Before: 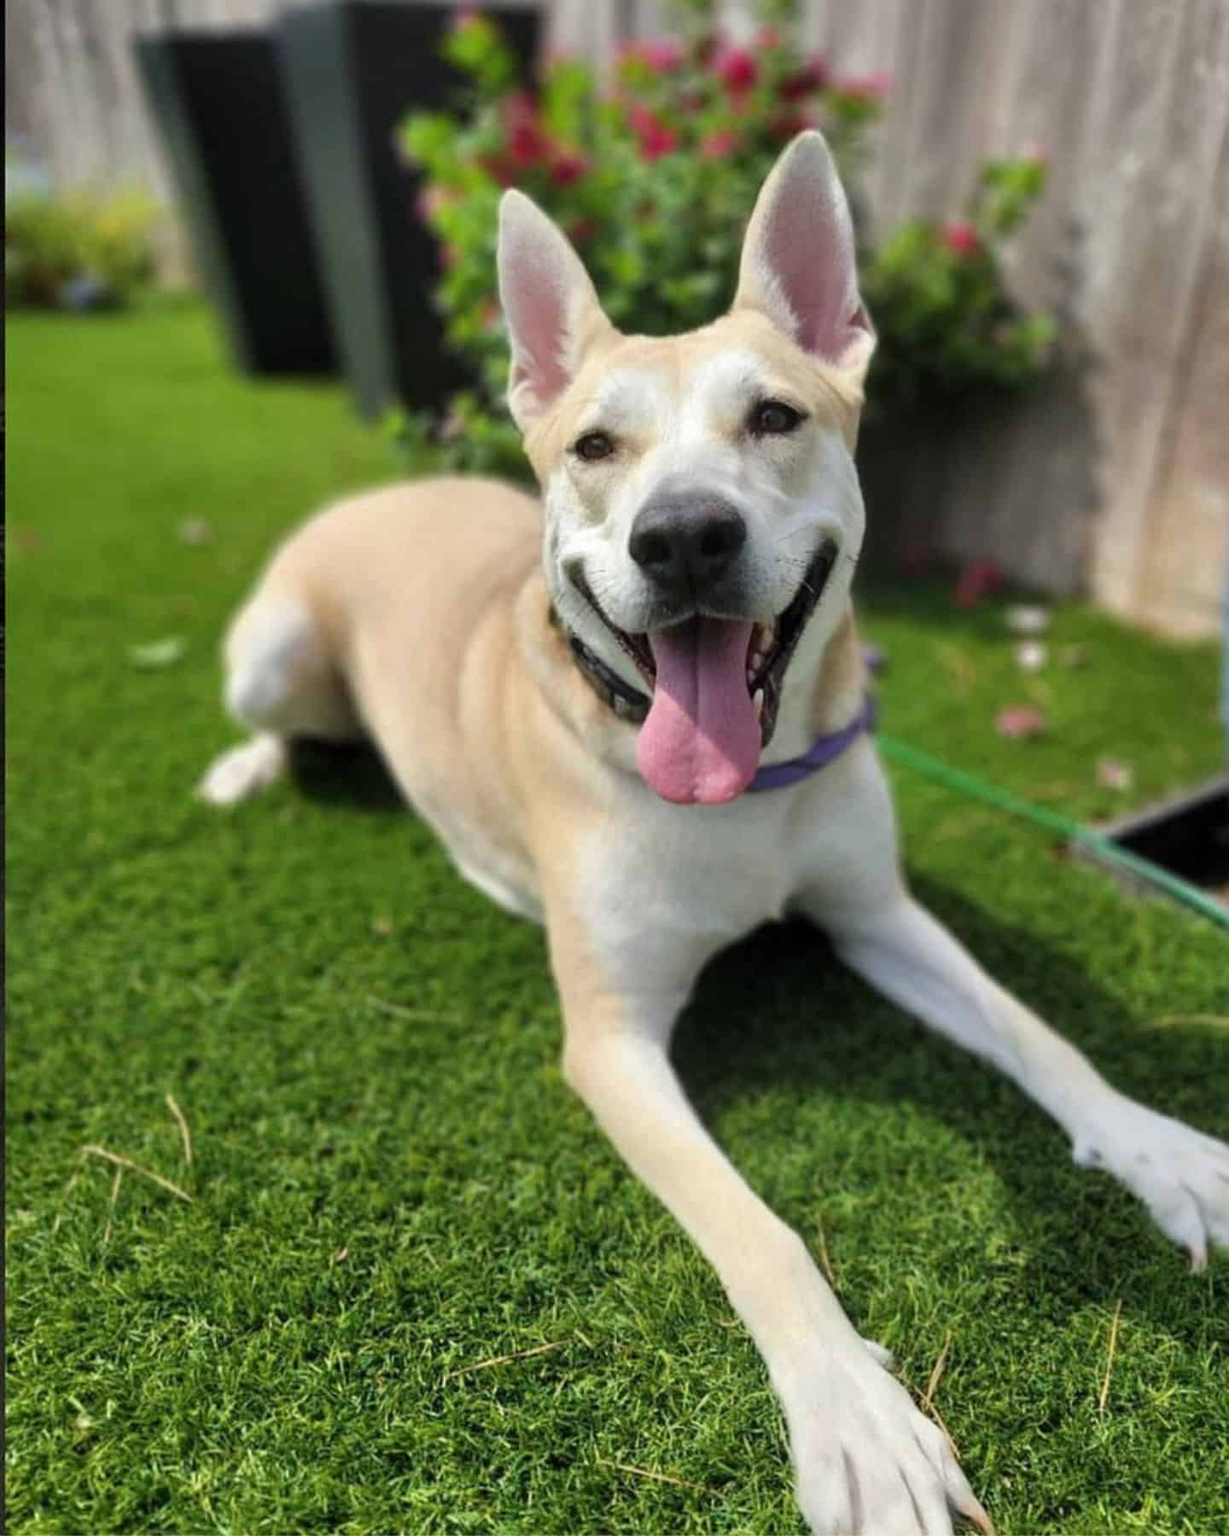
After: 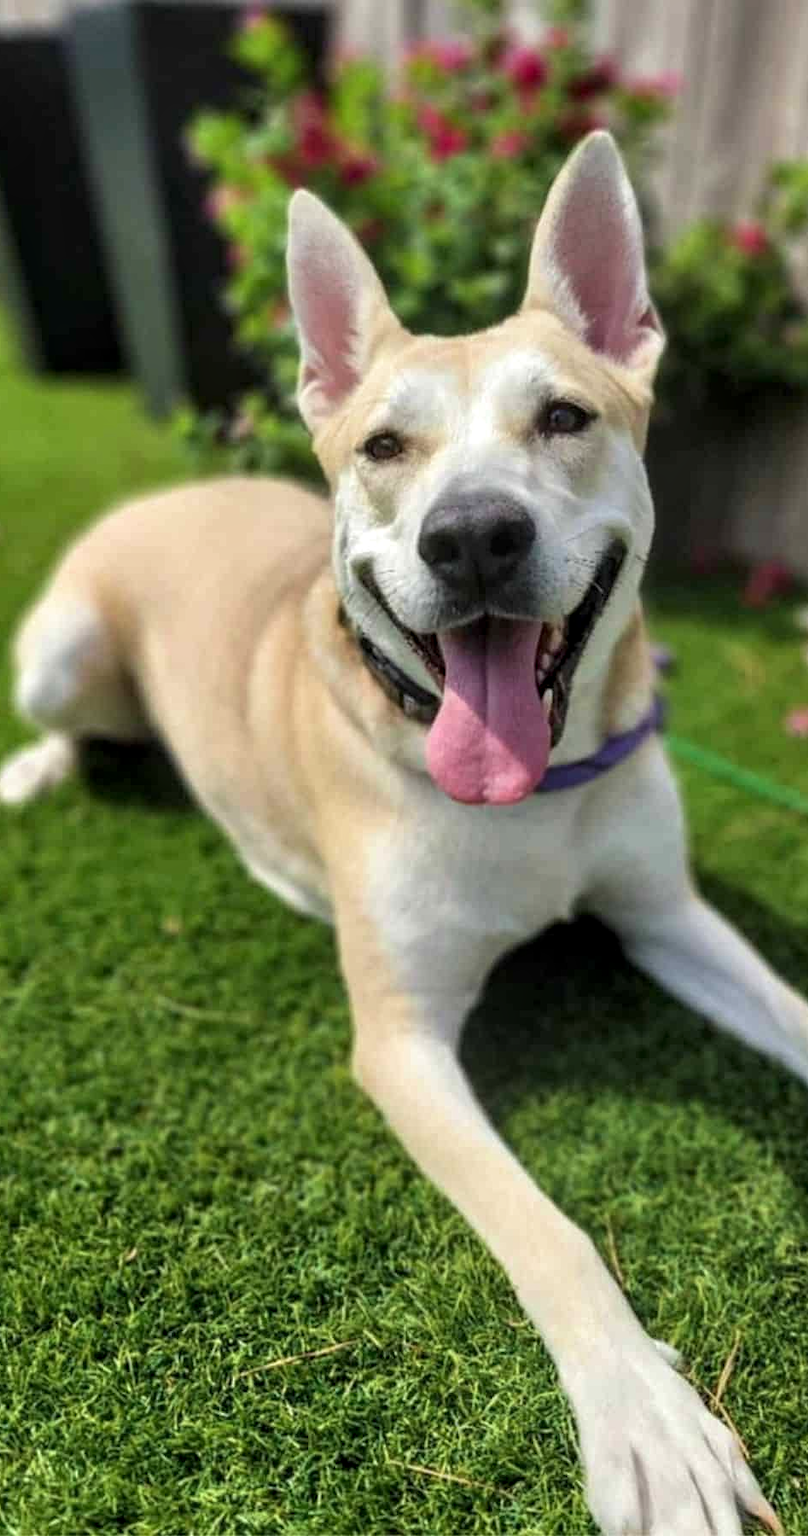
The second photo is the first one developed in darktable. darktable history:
velvia: strength 14.57%
crop: left 17.209%, right 16.939%
local contrast: detail 130%
